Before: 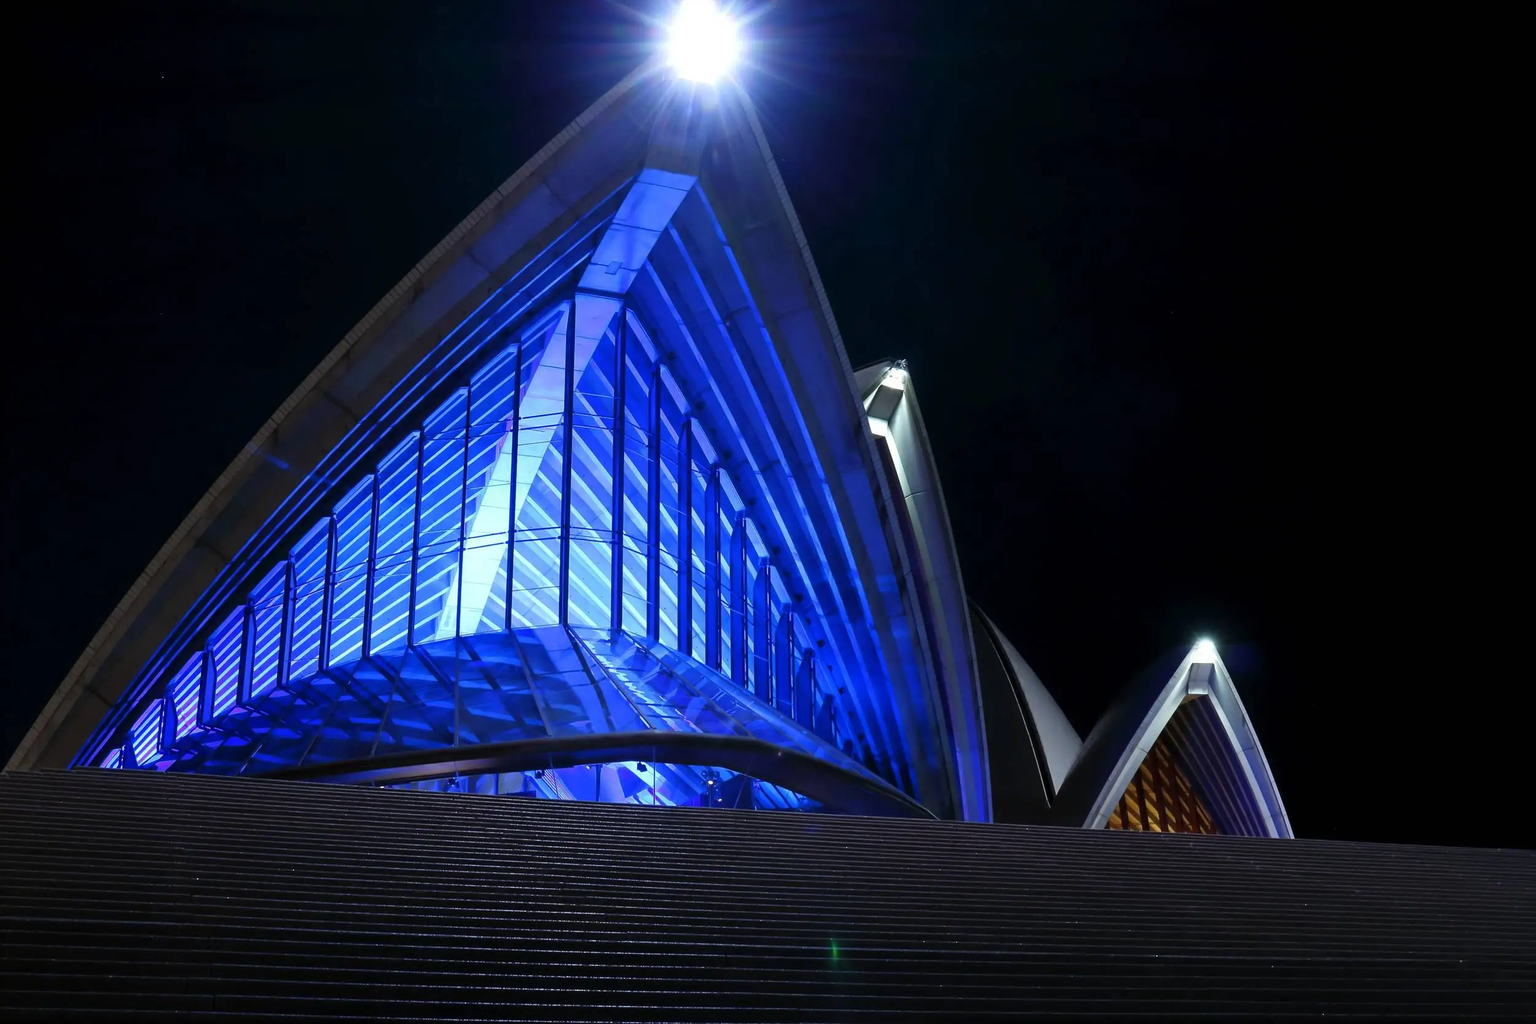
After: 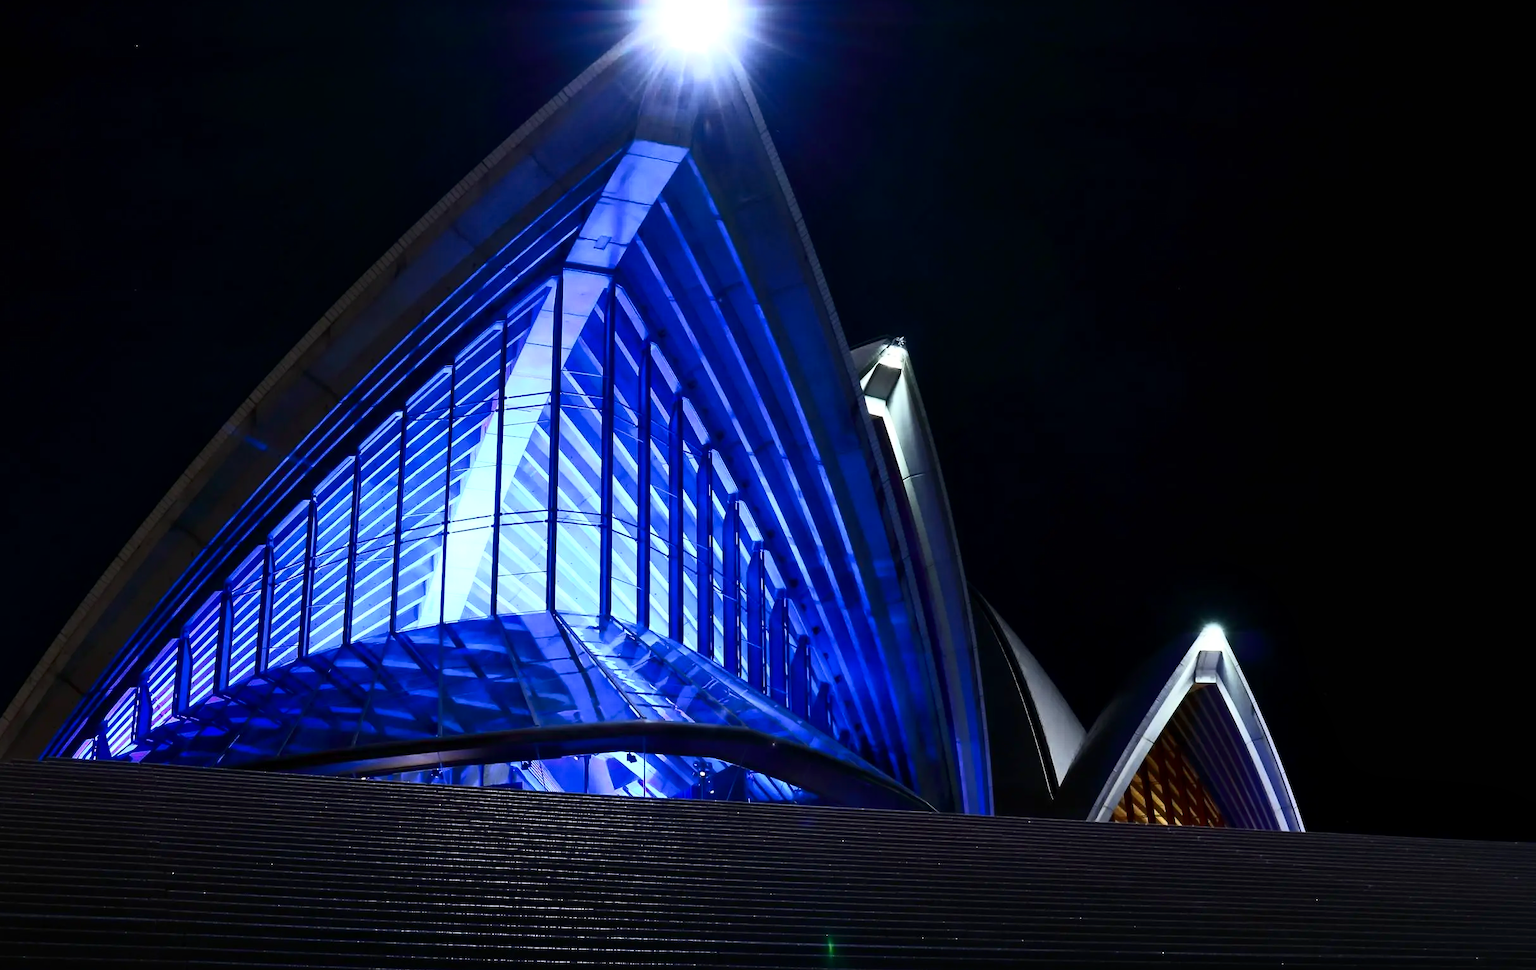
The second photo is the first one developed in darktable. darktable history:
exposure: compensate highlight preservation false
crop: left 1.964%, top 3.251%, right 1.122%, bottom 4.933%
local contrast: mode bilateral grid, contrast 20, coarseness 50, detail 120%, midtone range 0.2
contrast brightness saturation: contrast 0.39, brightness 0.1
